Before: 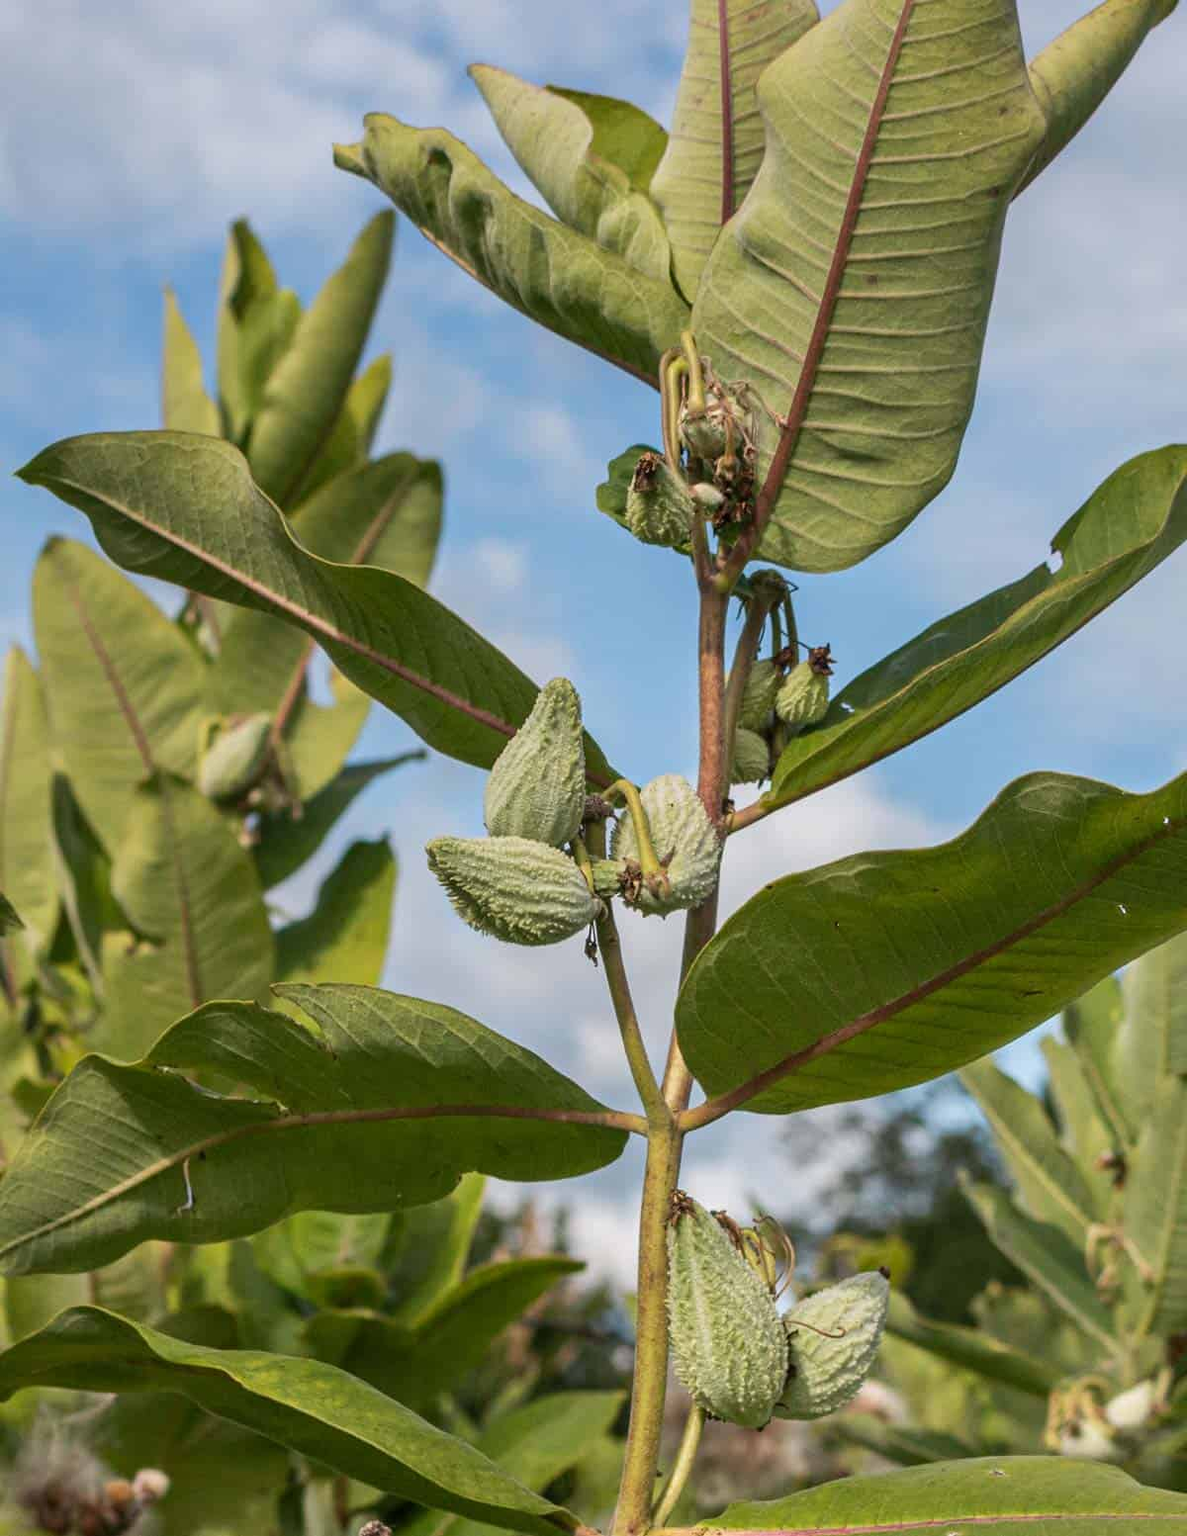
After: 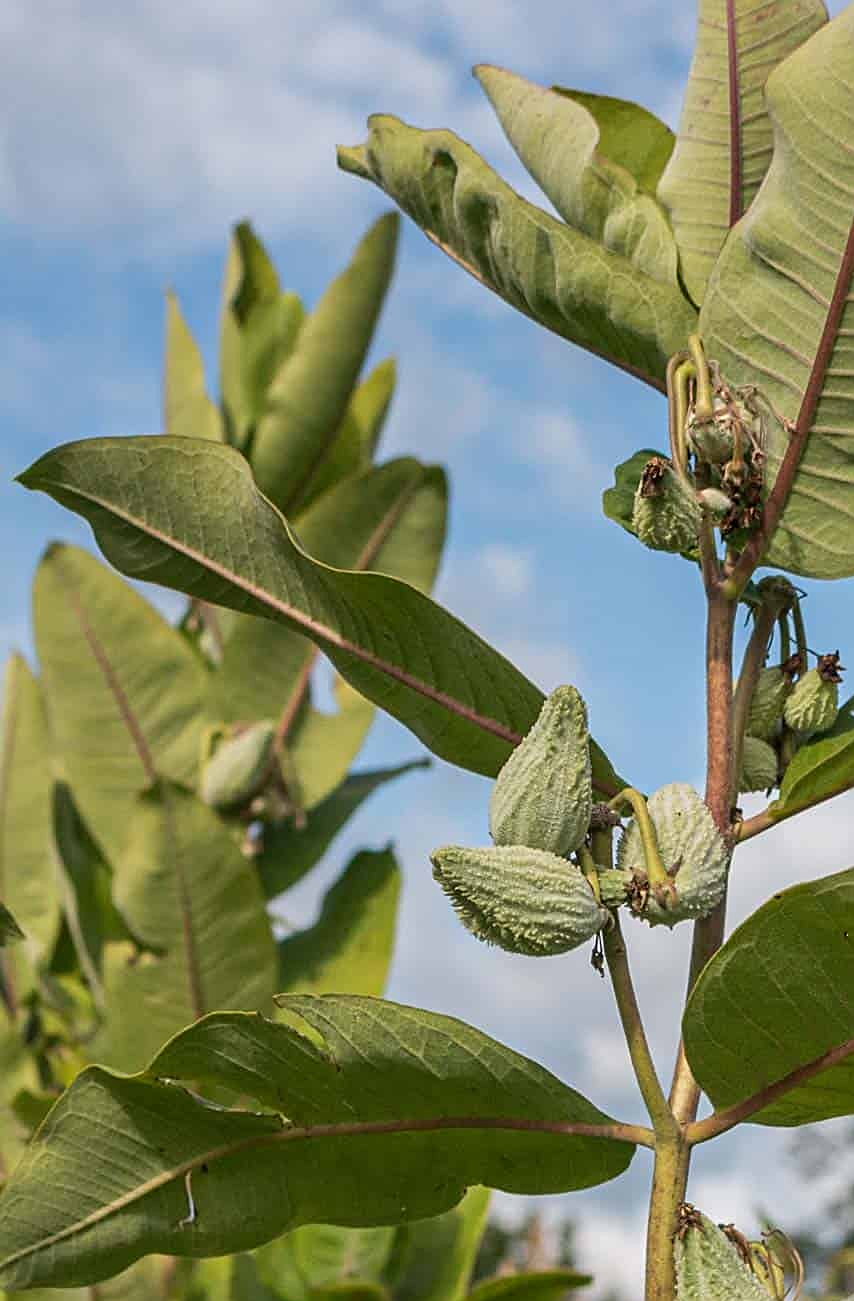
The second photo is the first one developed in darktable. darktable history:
crop: right 28.813%, bottom 16.17%
sharpen: on, module defaults
